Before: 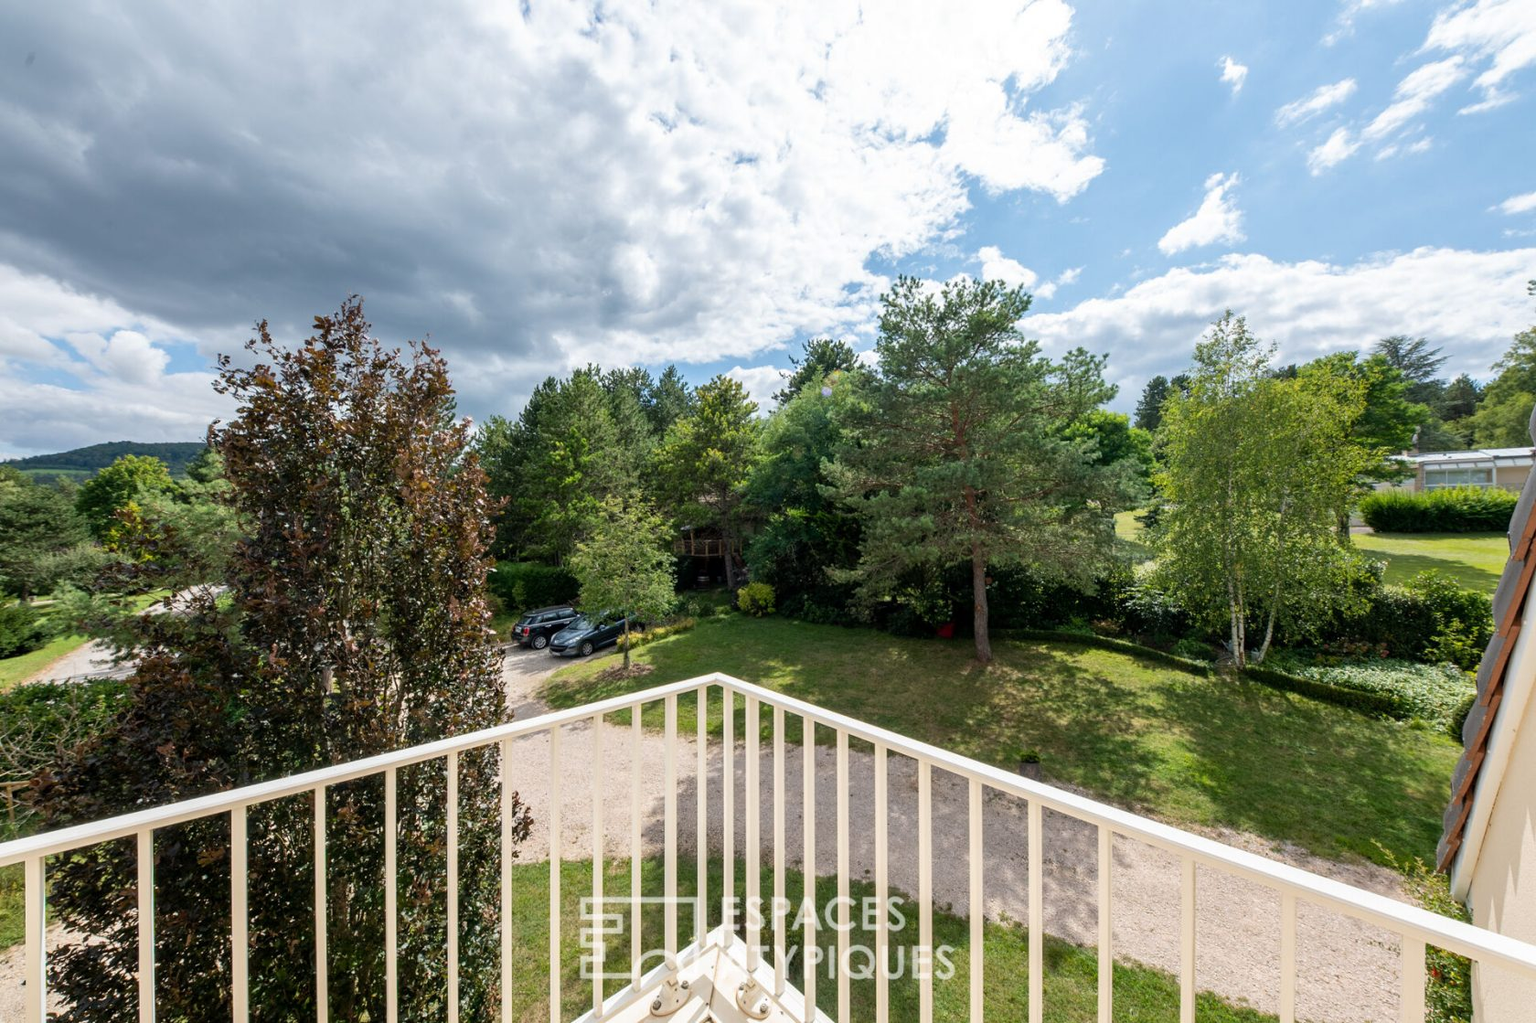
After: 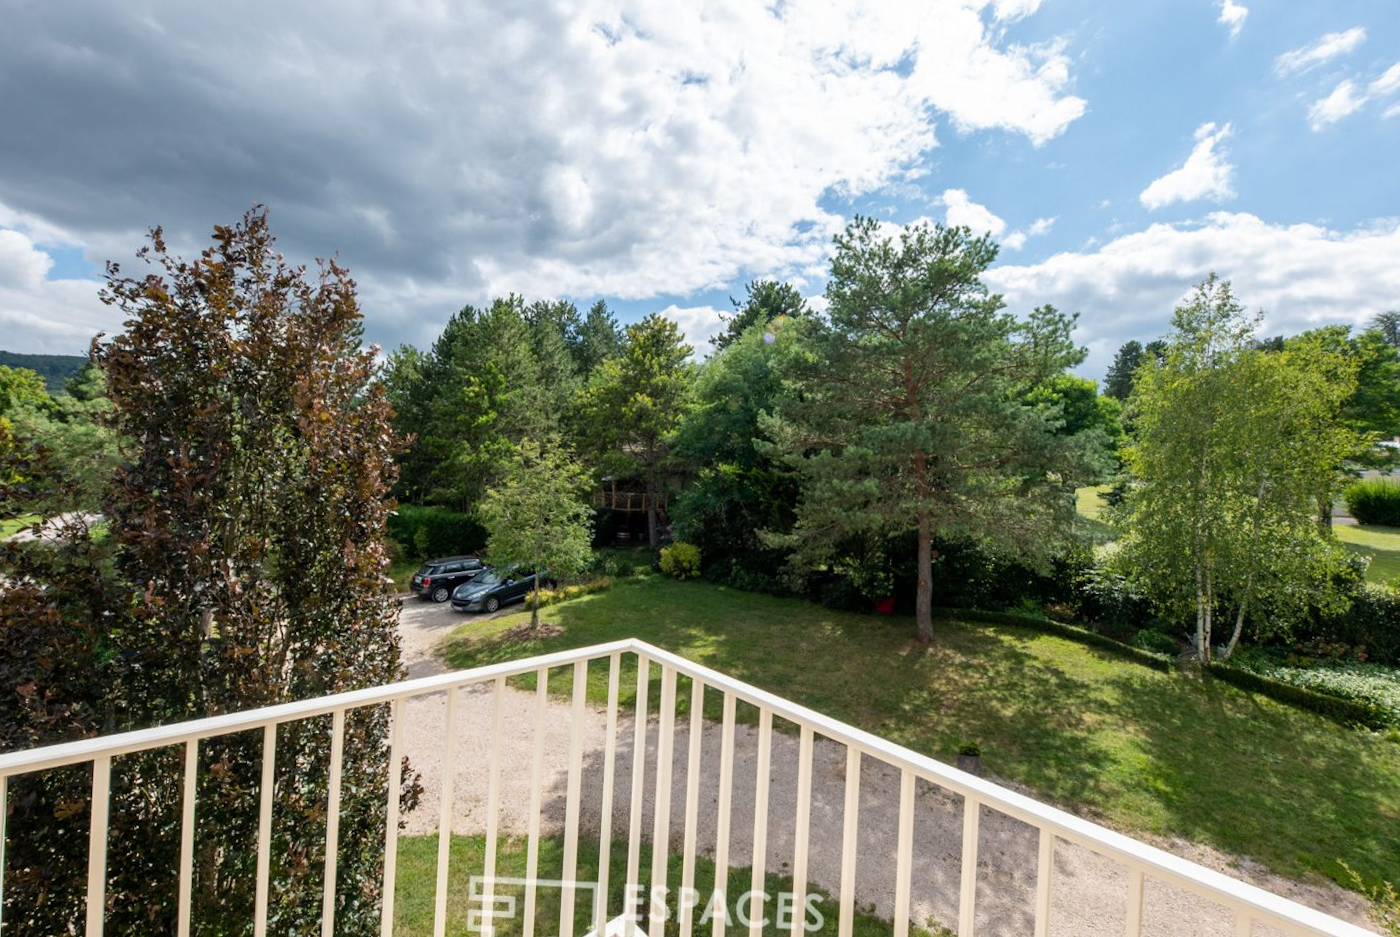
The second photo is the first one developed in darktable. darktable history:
crop and rotate: angle -3.1°, left 5.193%, top 5.157%, right 4.765%, bottom 4.335%
color correction: highlights b* -0.021
